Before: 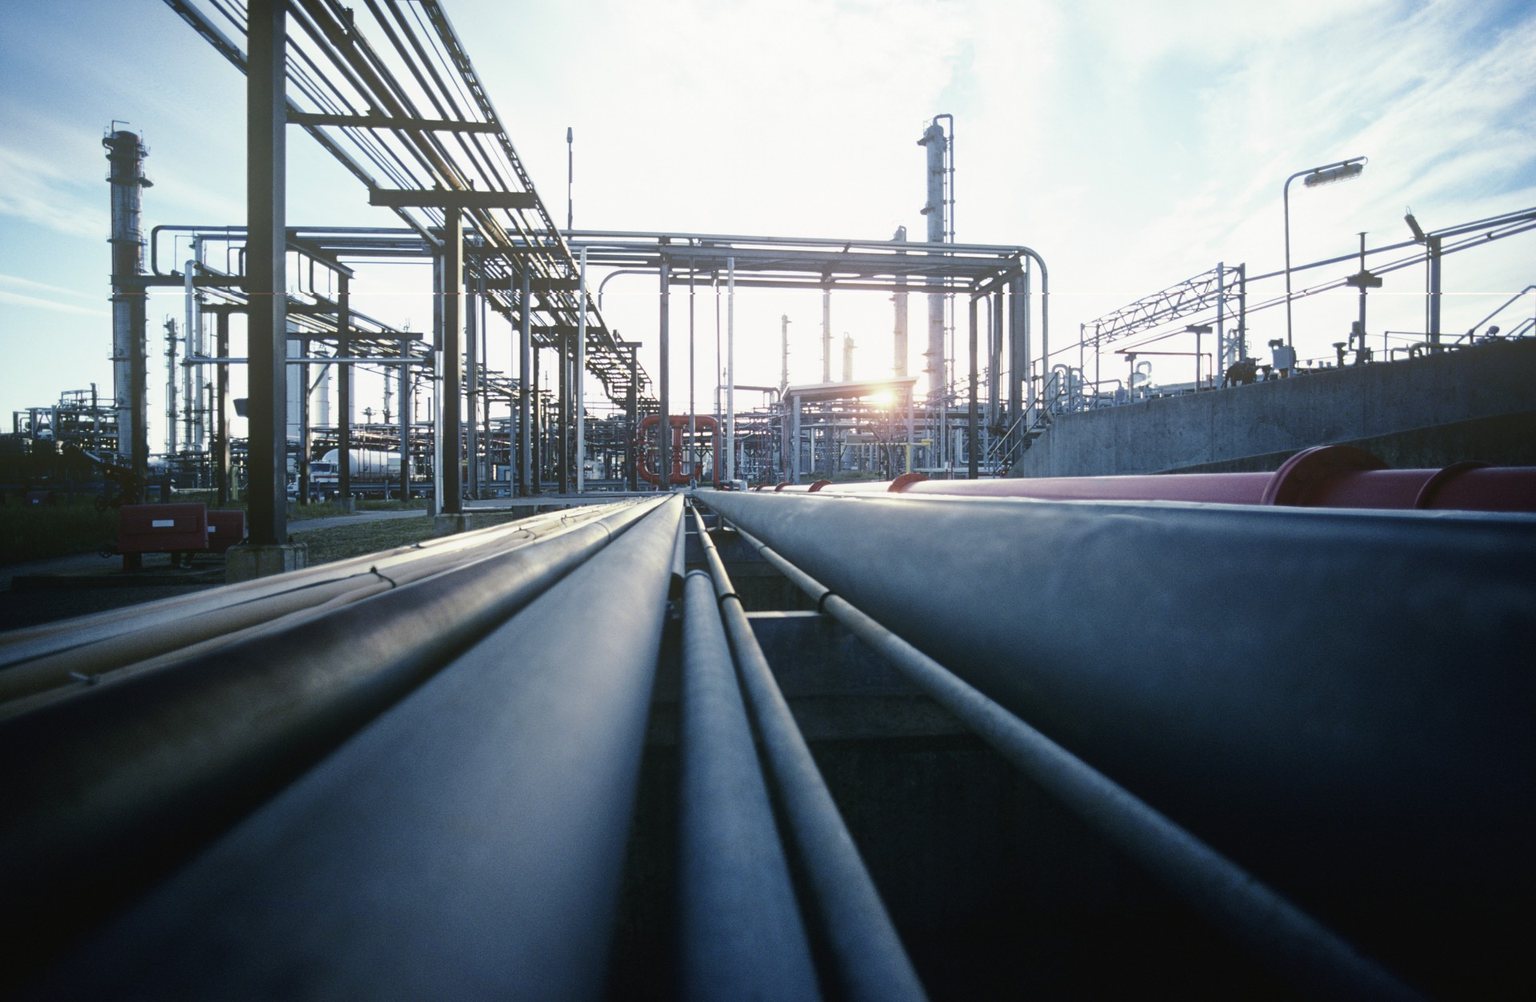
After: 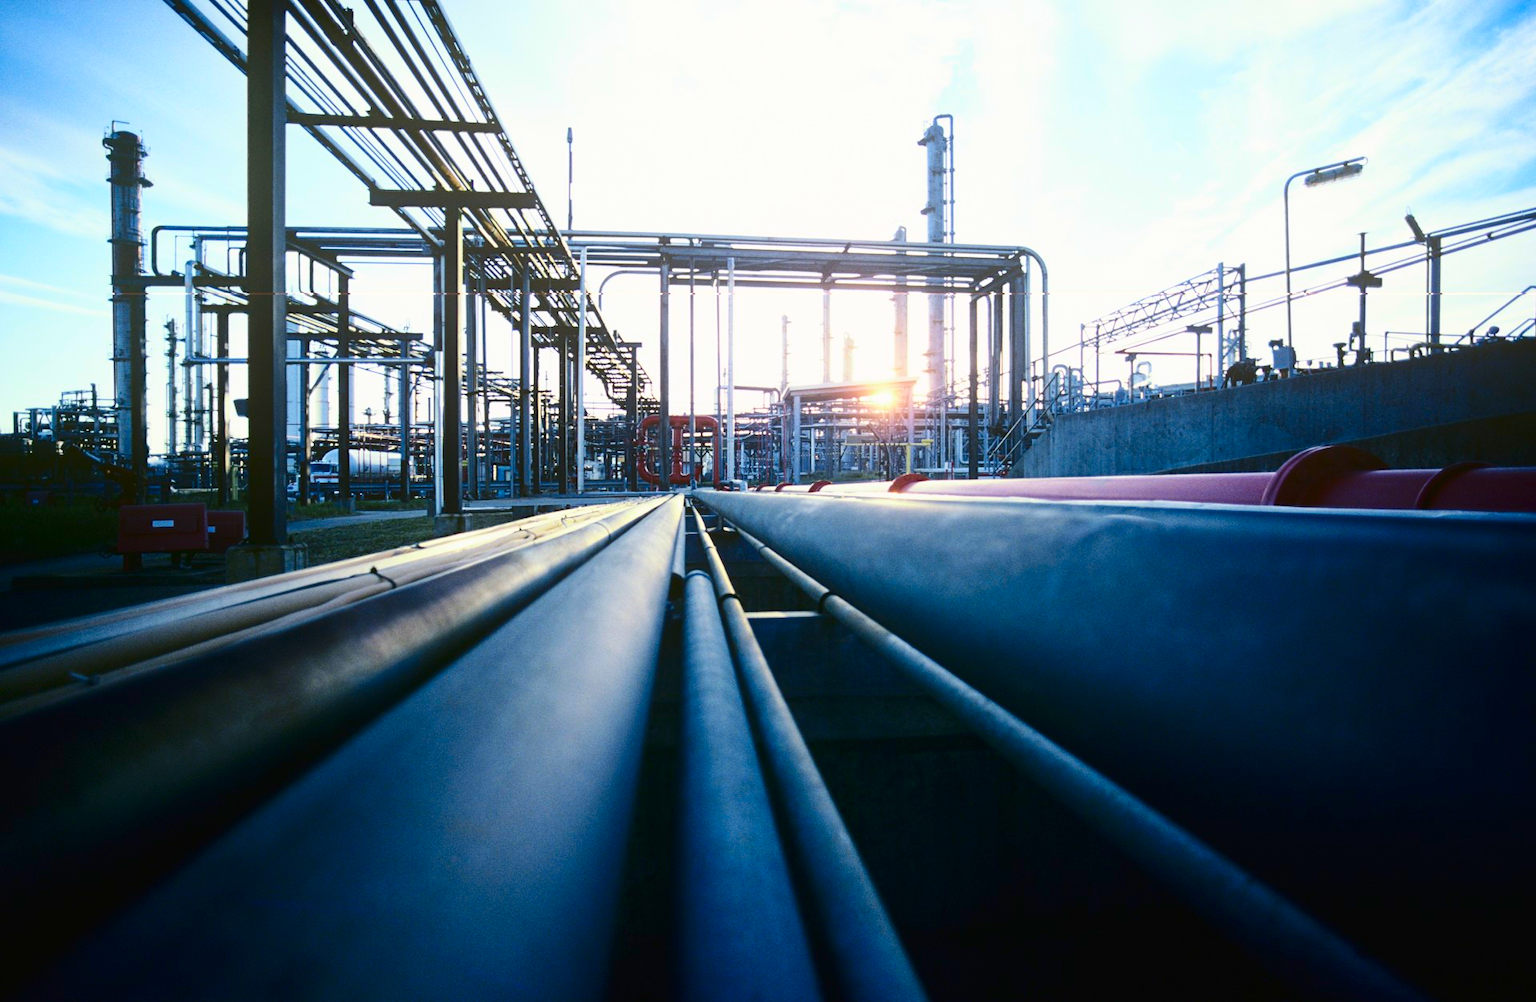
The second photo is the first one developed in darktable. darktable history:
contrast brightness saturation: contrast 0.26, brightness 0.014, saturation 0.889
